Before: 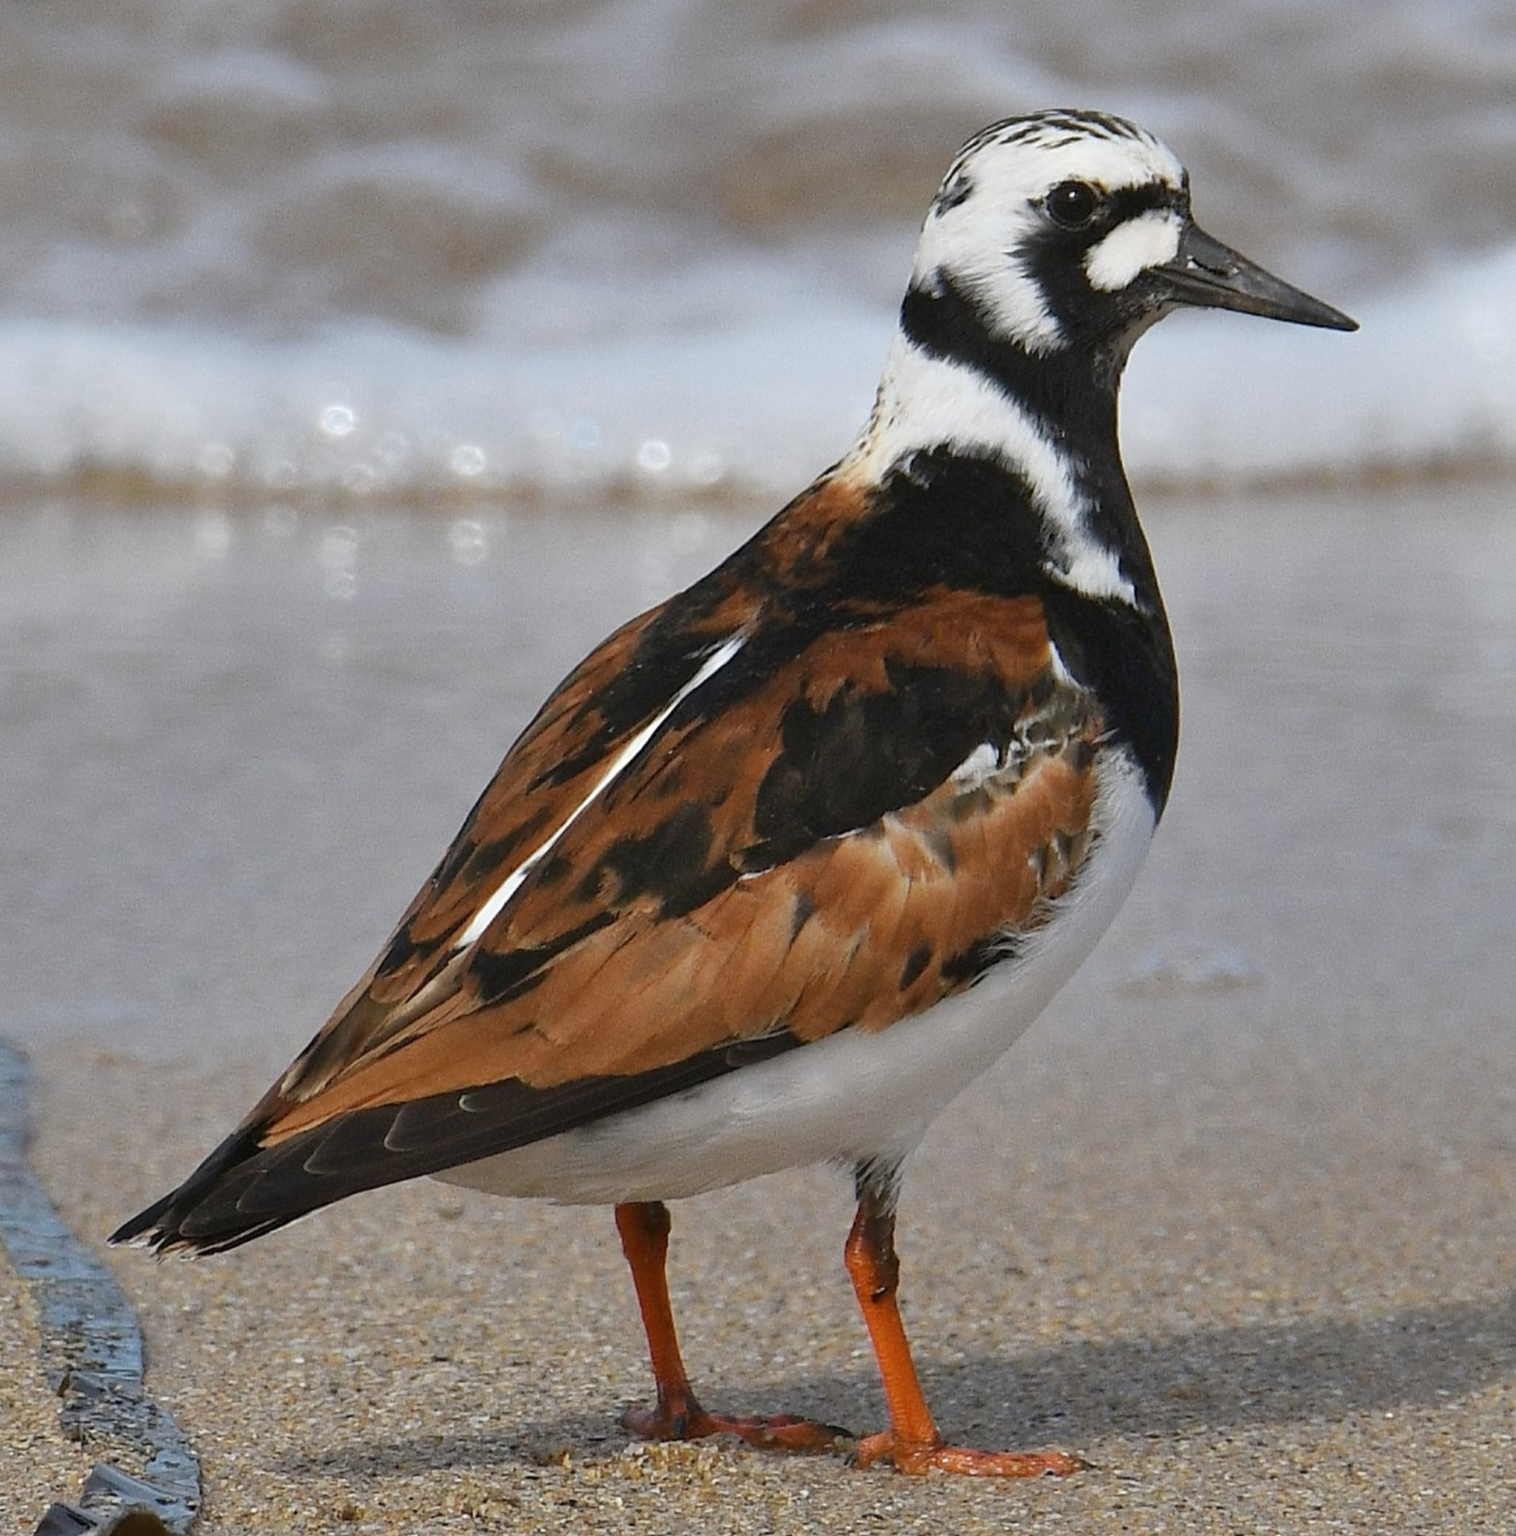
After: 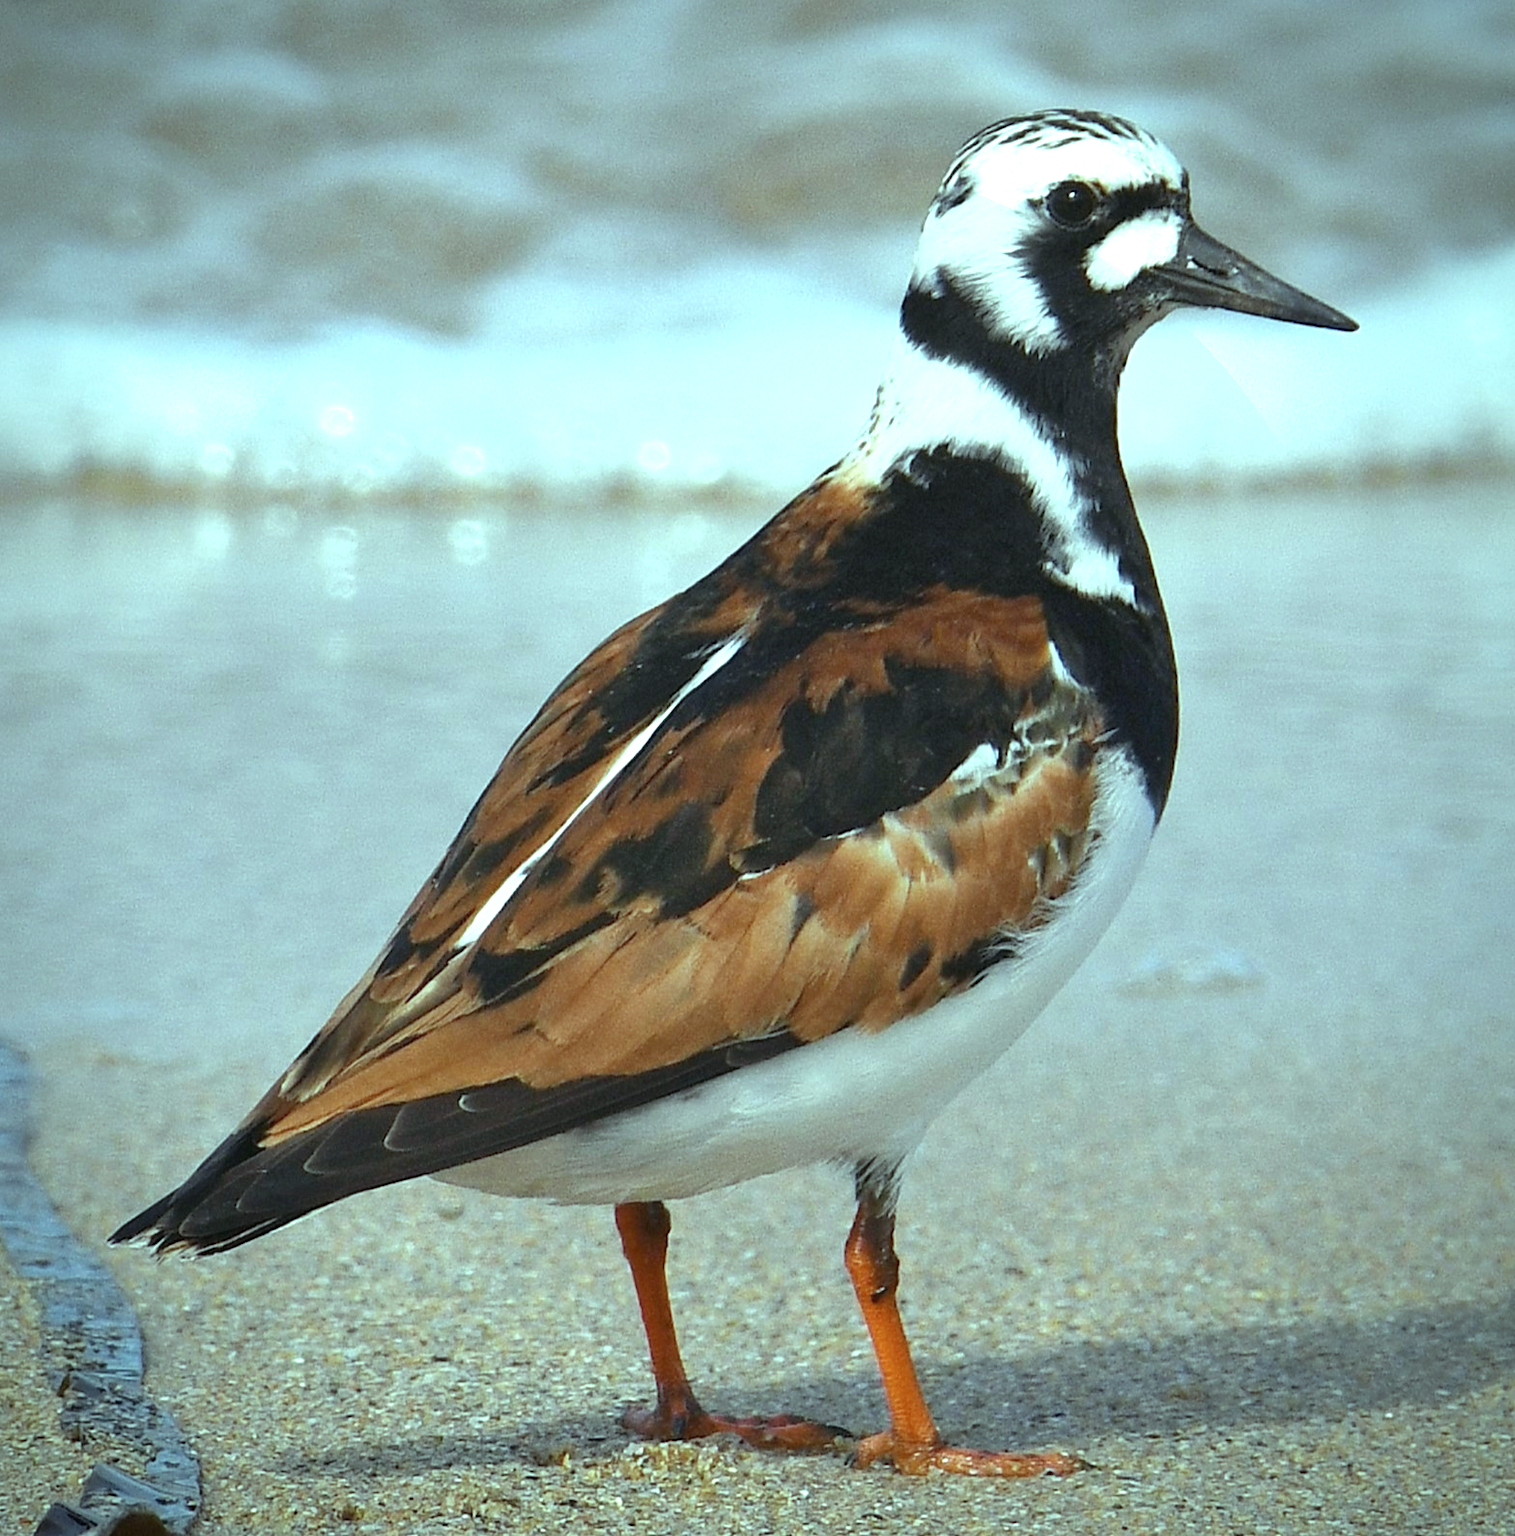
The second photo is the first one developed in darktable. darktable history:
vignetting: saturation 0, unbound false
exposure: black level correction 0, exposure 0.95 EV, compensate exposure bias true, compensate highlight preservation false
color balance: mode lift, gamma, gain (sRGB), lift [0.997, 0.979, 1.021, 1.011], gamma [1, 1.084, 0.916, 0.998], gain [1, 0.87, 1.13, 1.101], contrast 4.55%, contrast fulcrum 38.24%, output saturation 104.09%
